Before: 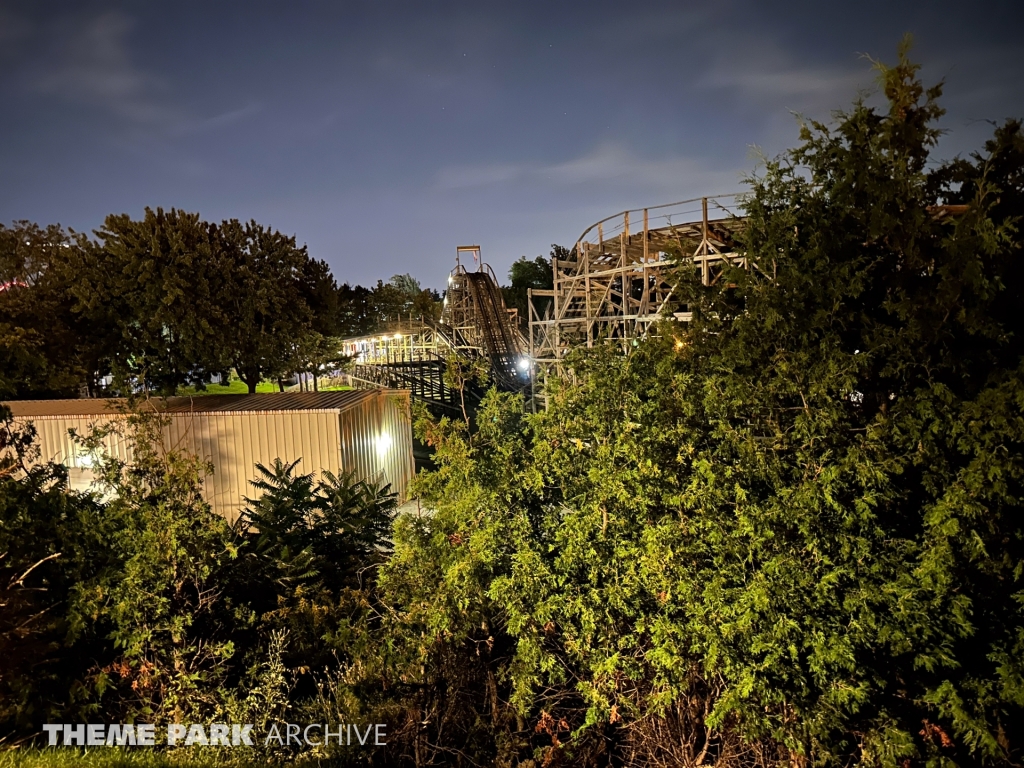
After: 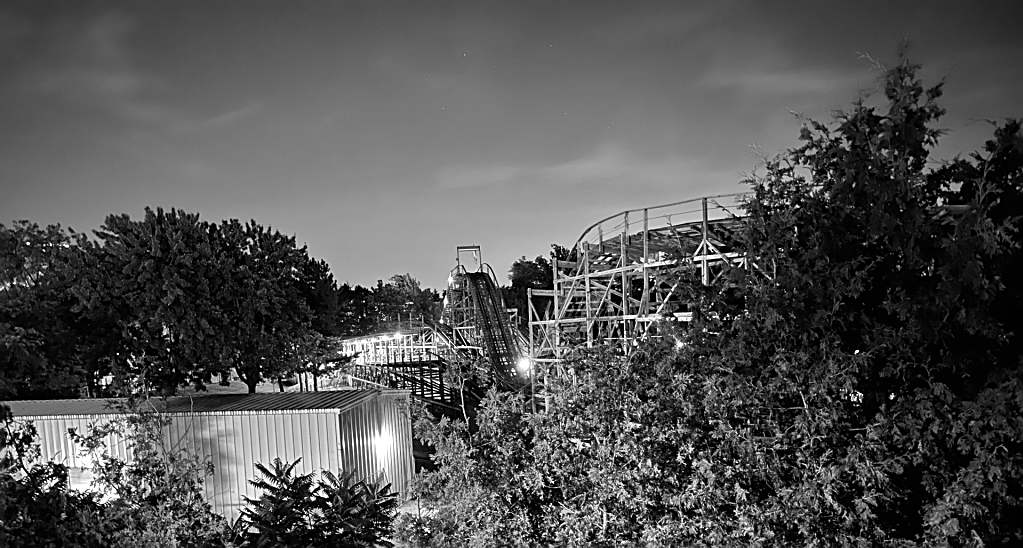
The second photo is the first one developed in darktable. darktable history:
exposure: black level correction 0, exposure 0.5 EV, compensate exposure bias true, compensate highlight preservation false
color calibration: output gray [0.31, 0.36, 0.33, 0], gray › normalize channels true, illuminant same as pipeline (D50), adaptation XYZ, x 0.346, y 0.359, gamut compression 0
sharpen: on, module defaults
crop: bottom 28.576%
